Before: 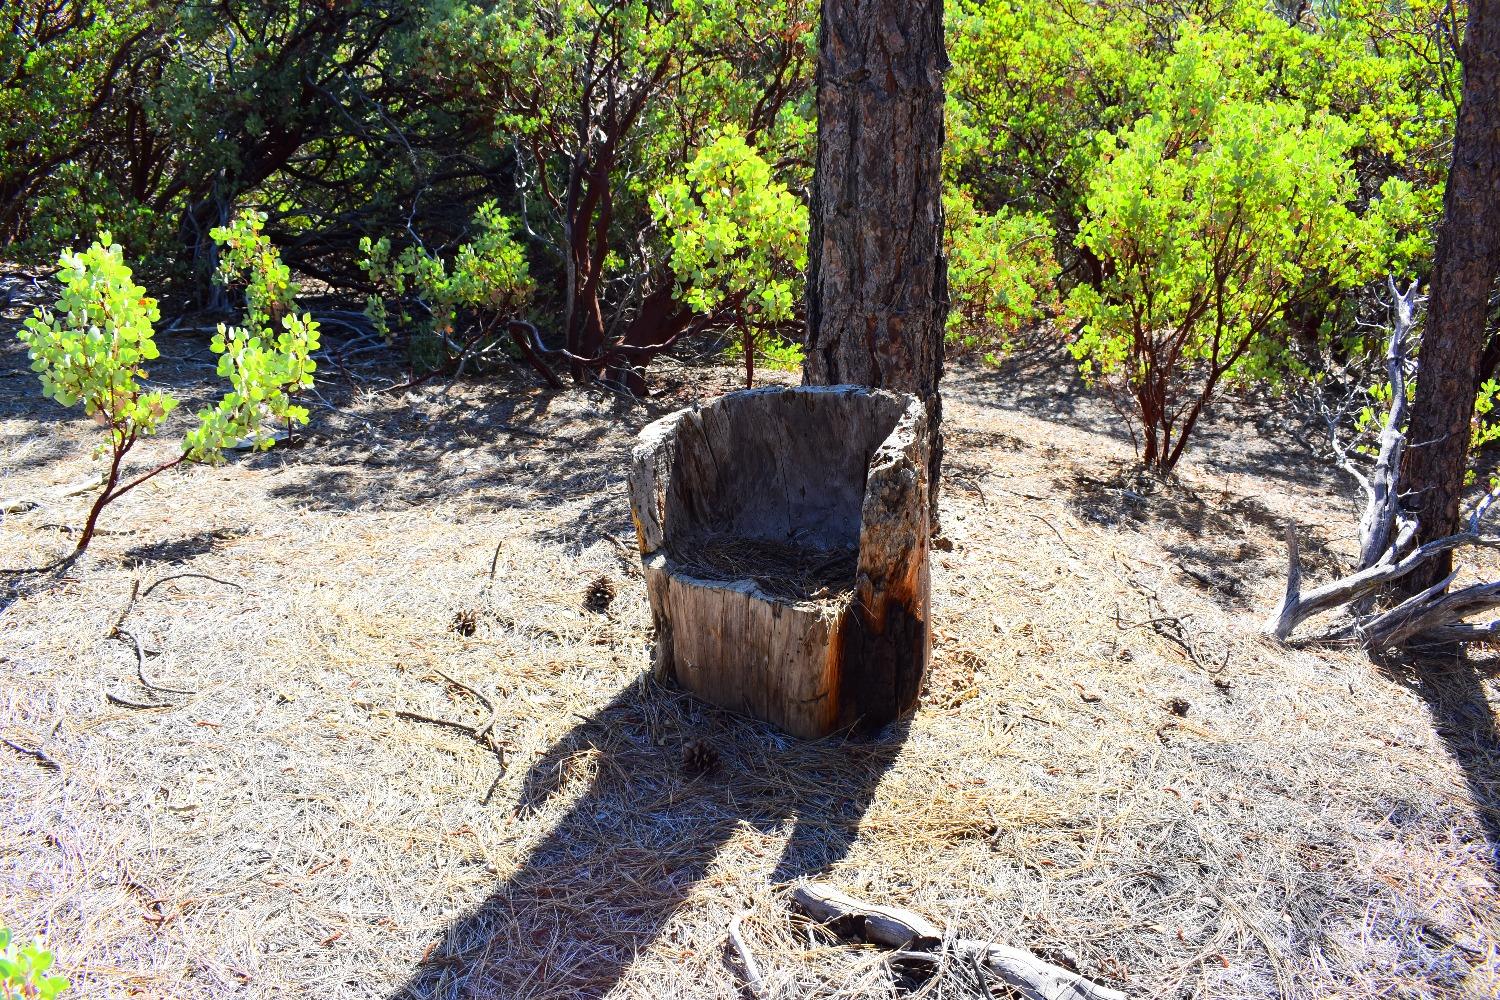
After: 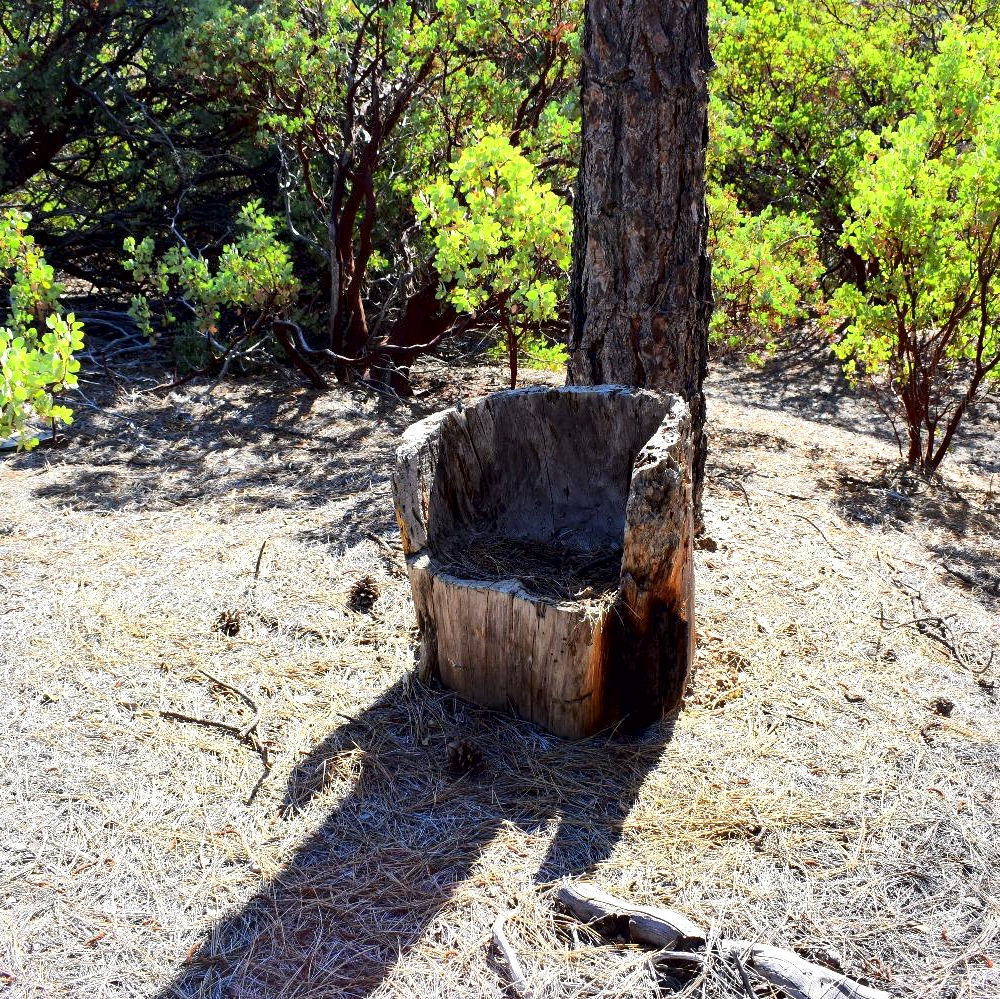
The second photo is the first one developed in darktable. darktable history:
tone equalizer: on, module defaults
local contrast: mode bilateral grid, contrast 100, coarseness 100, detail 165%, midtone range 0.2
crop and rotate: left 15.754%, right 17.579%
